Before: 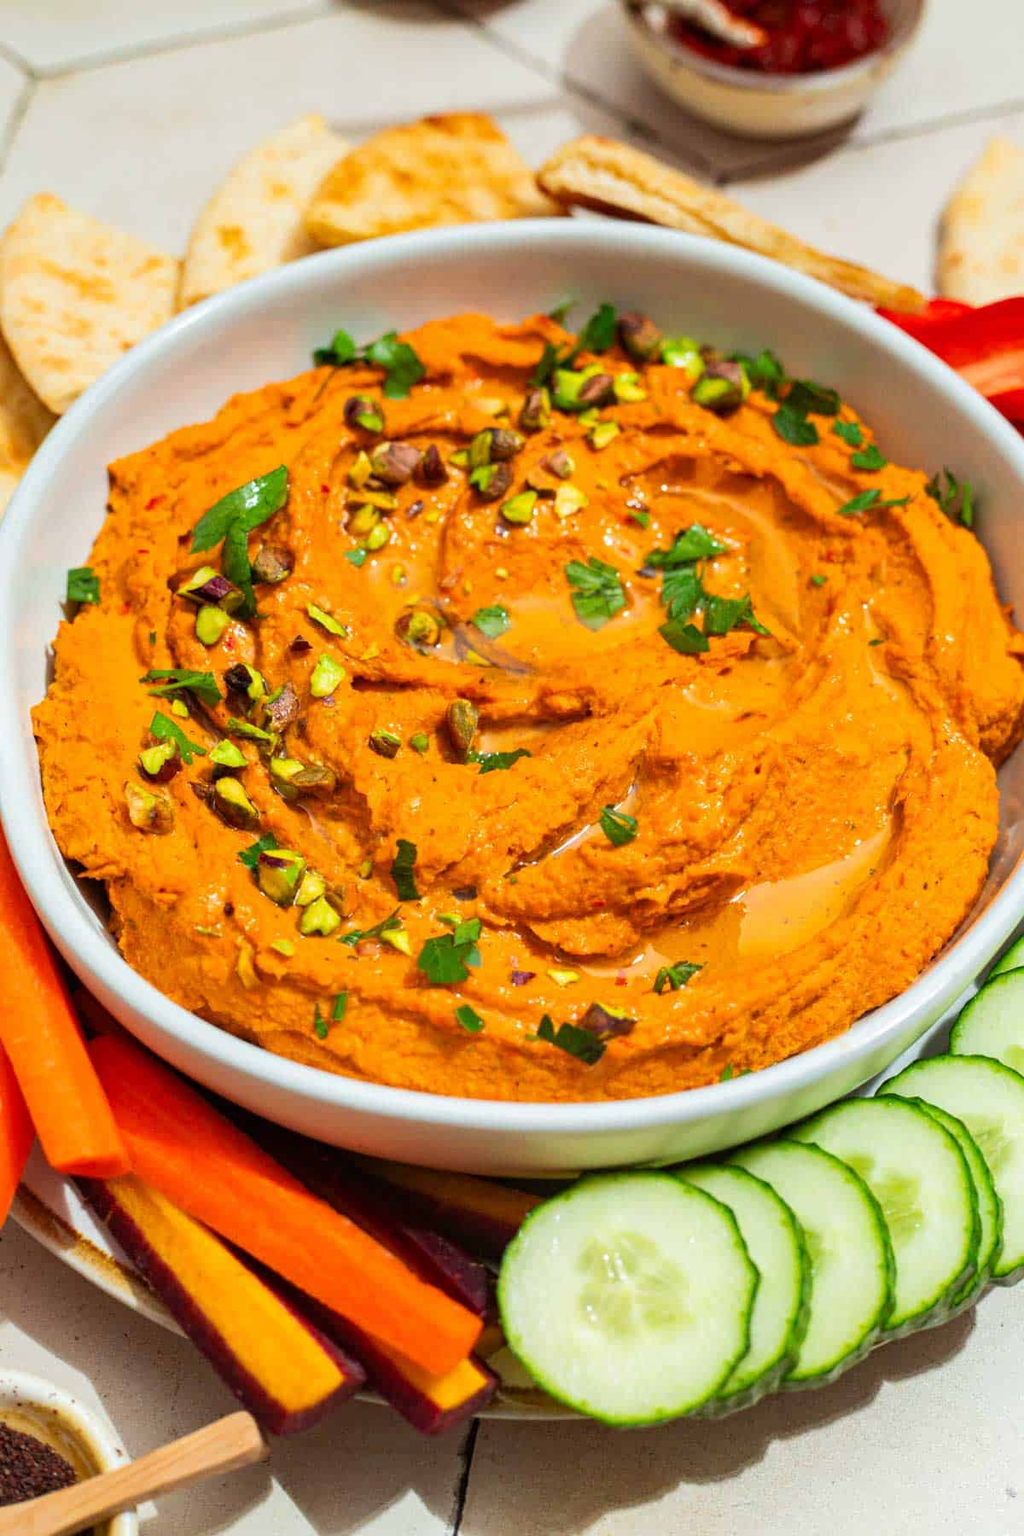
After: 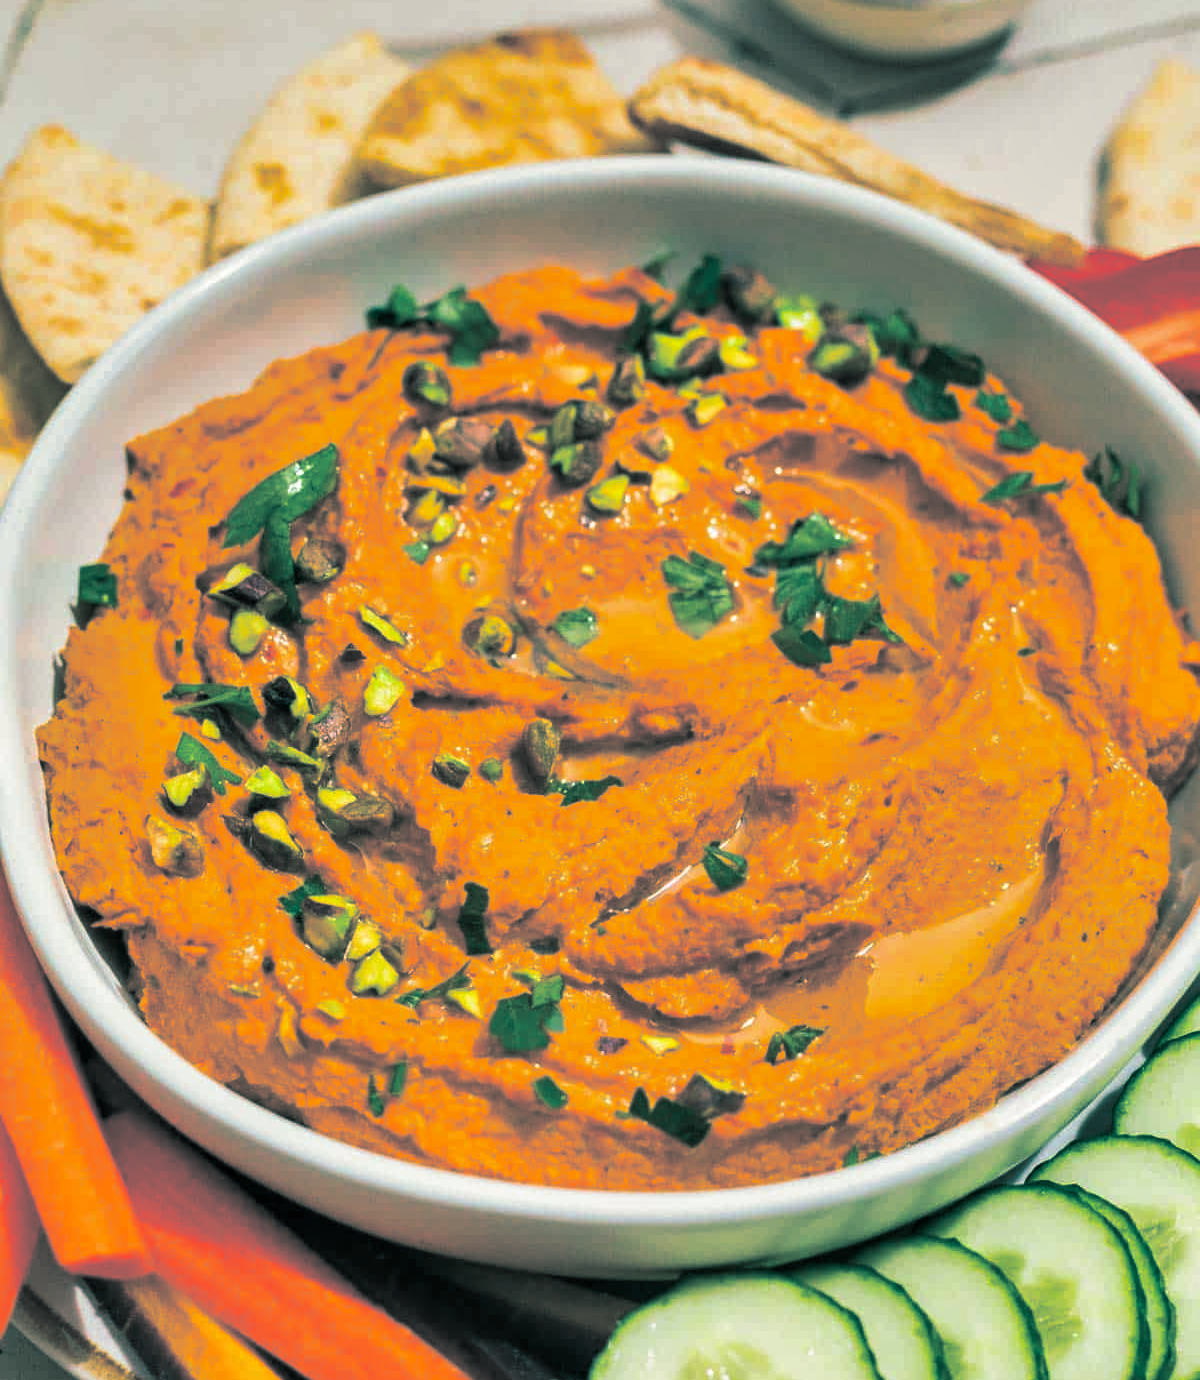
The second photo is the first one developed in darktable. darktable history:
crop: top 5.667%, bottom 17.637%
shadows and highlights: shadows 22.7, highlights -48.71, soften with gaussian
split-toning: shadows › hue 186.43°, highlights › hue 49.29°, compress 30.29%
